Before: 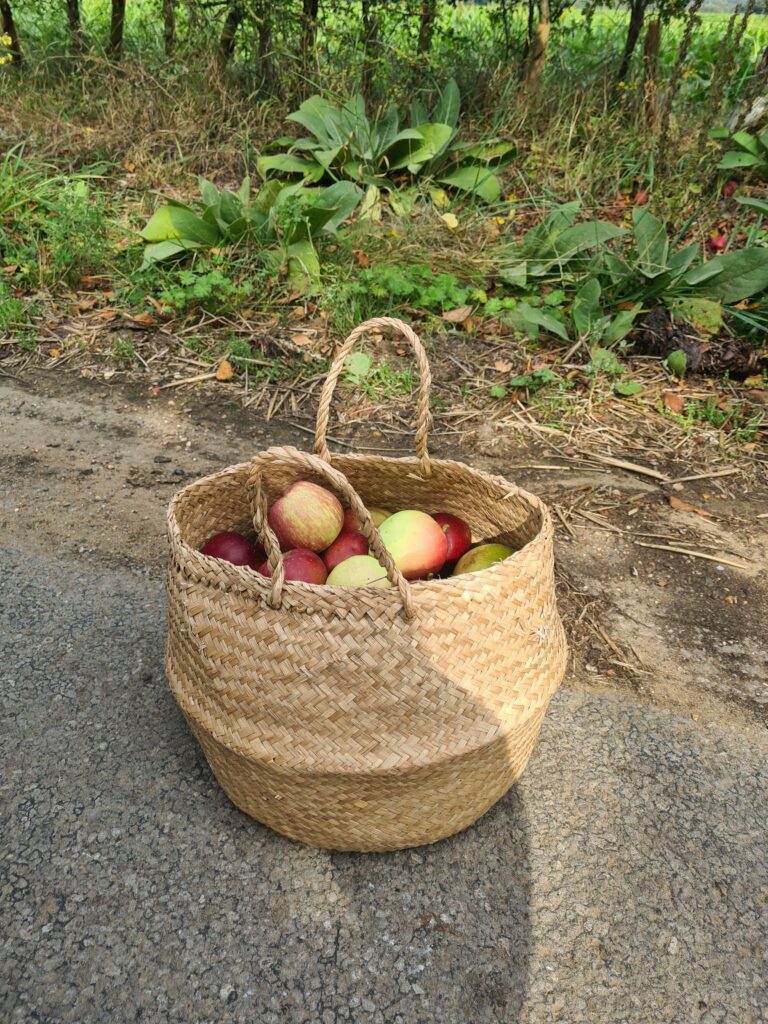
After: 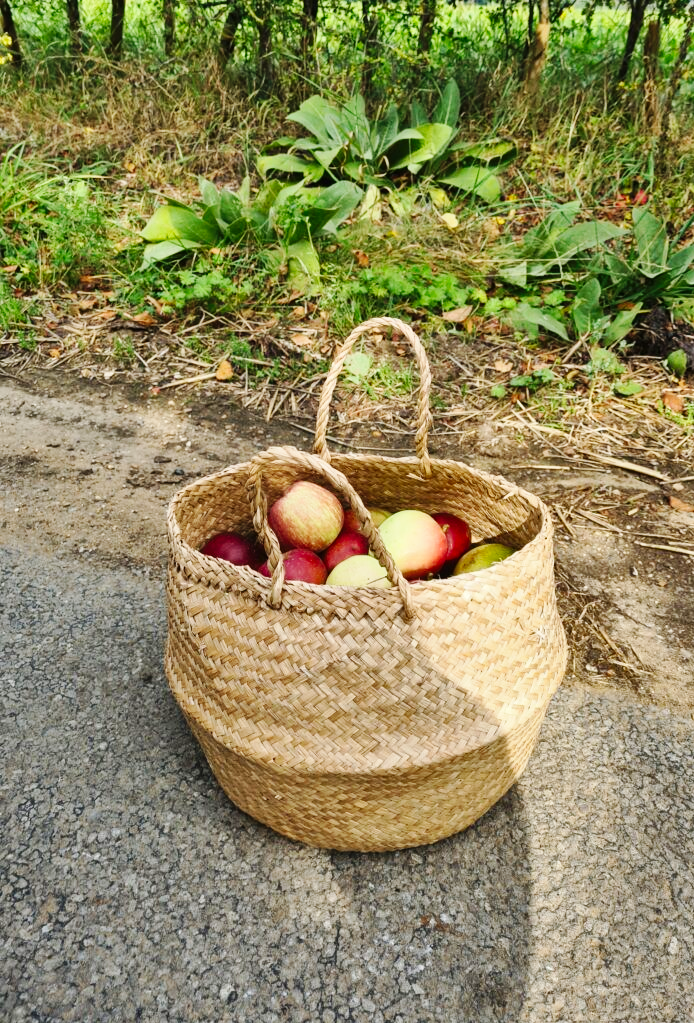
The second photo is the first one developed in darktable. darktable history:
base curve: curves: ch0 [(0, 0) (0.032, 0.025) (0.121, 0.166) (0.206, 0.329) (0.605, 0.79) (1, 1)], preserve colors none
crop: right 9.509%, bottom 0.031%
shadows and highlights: shadows 60, highlights -60.23, soften with gaussian
